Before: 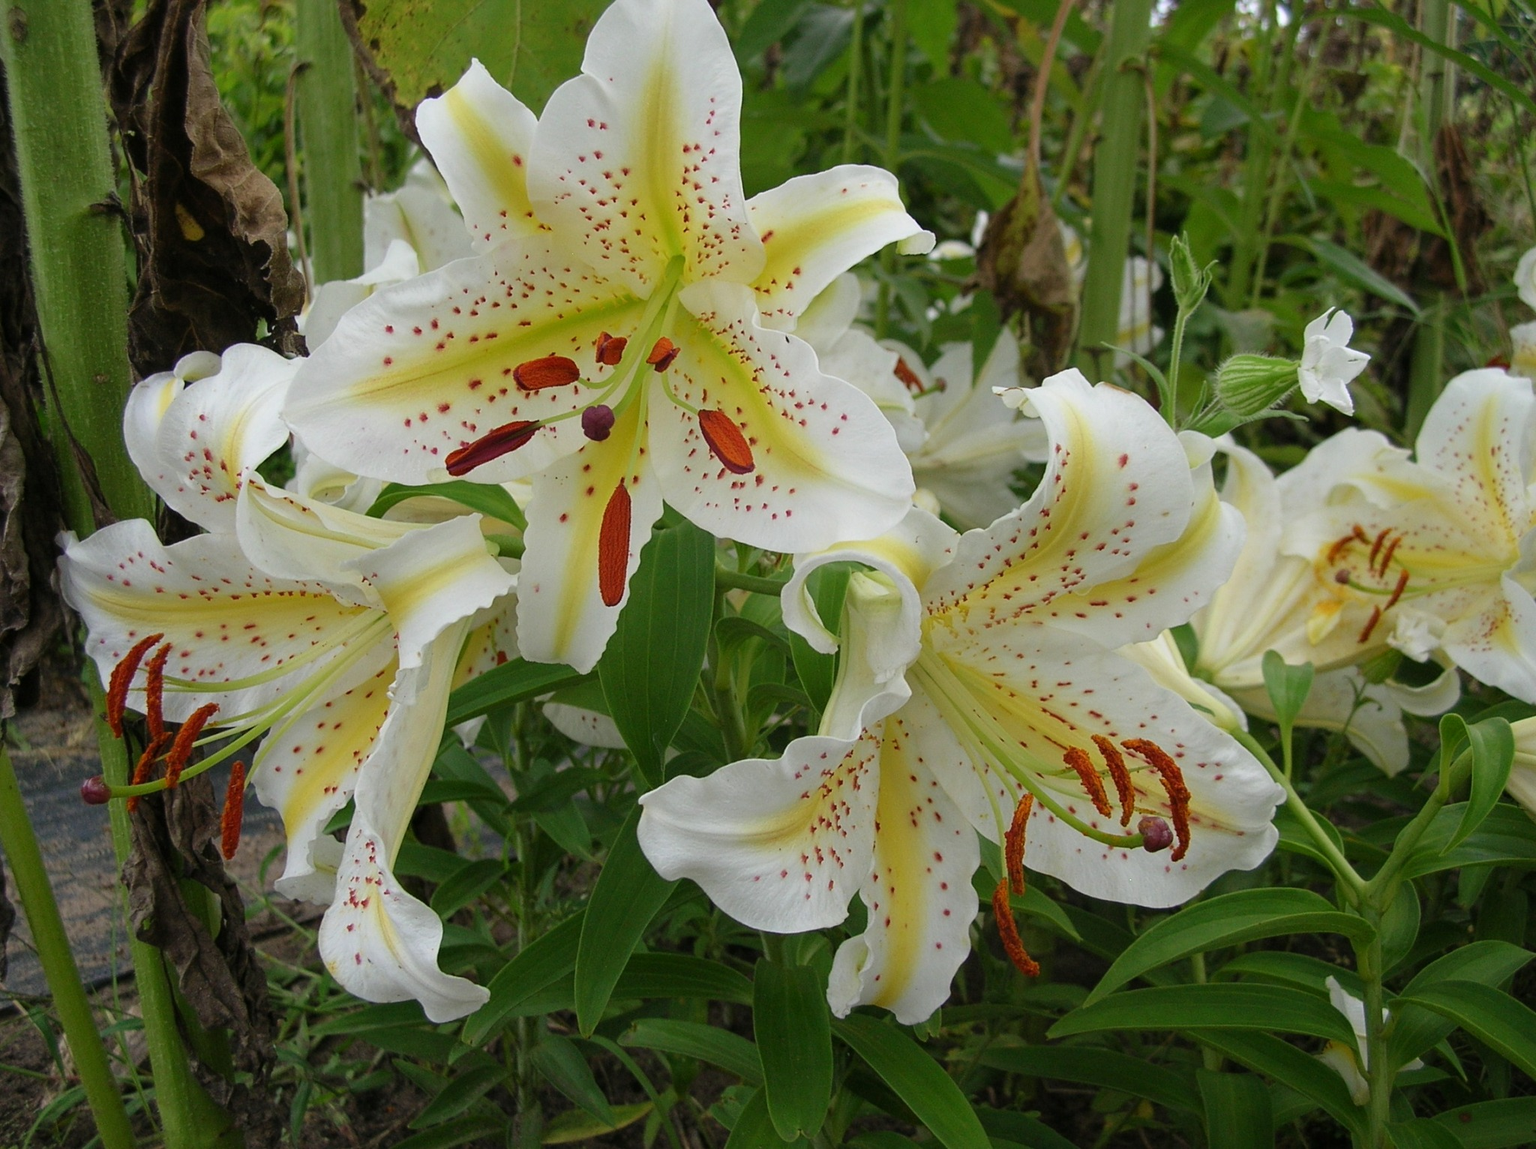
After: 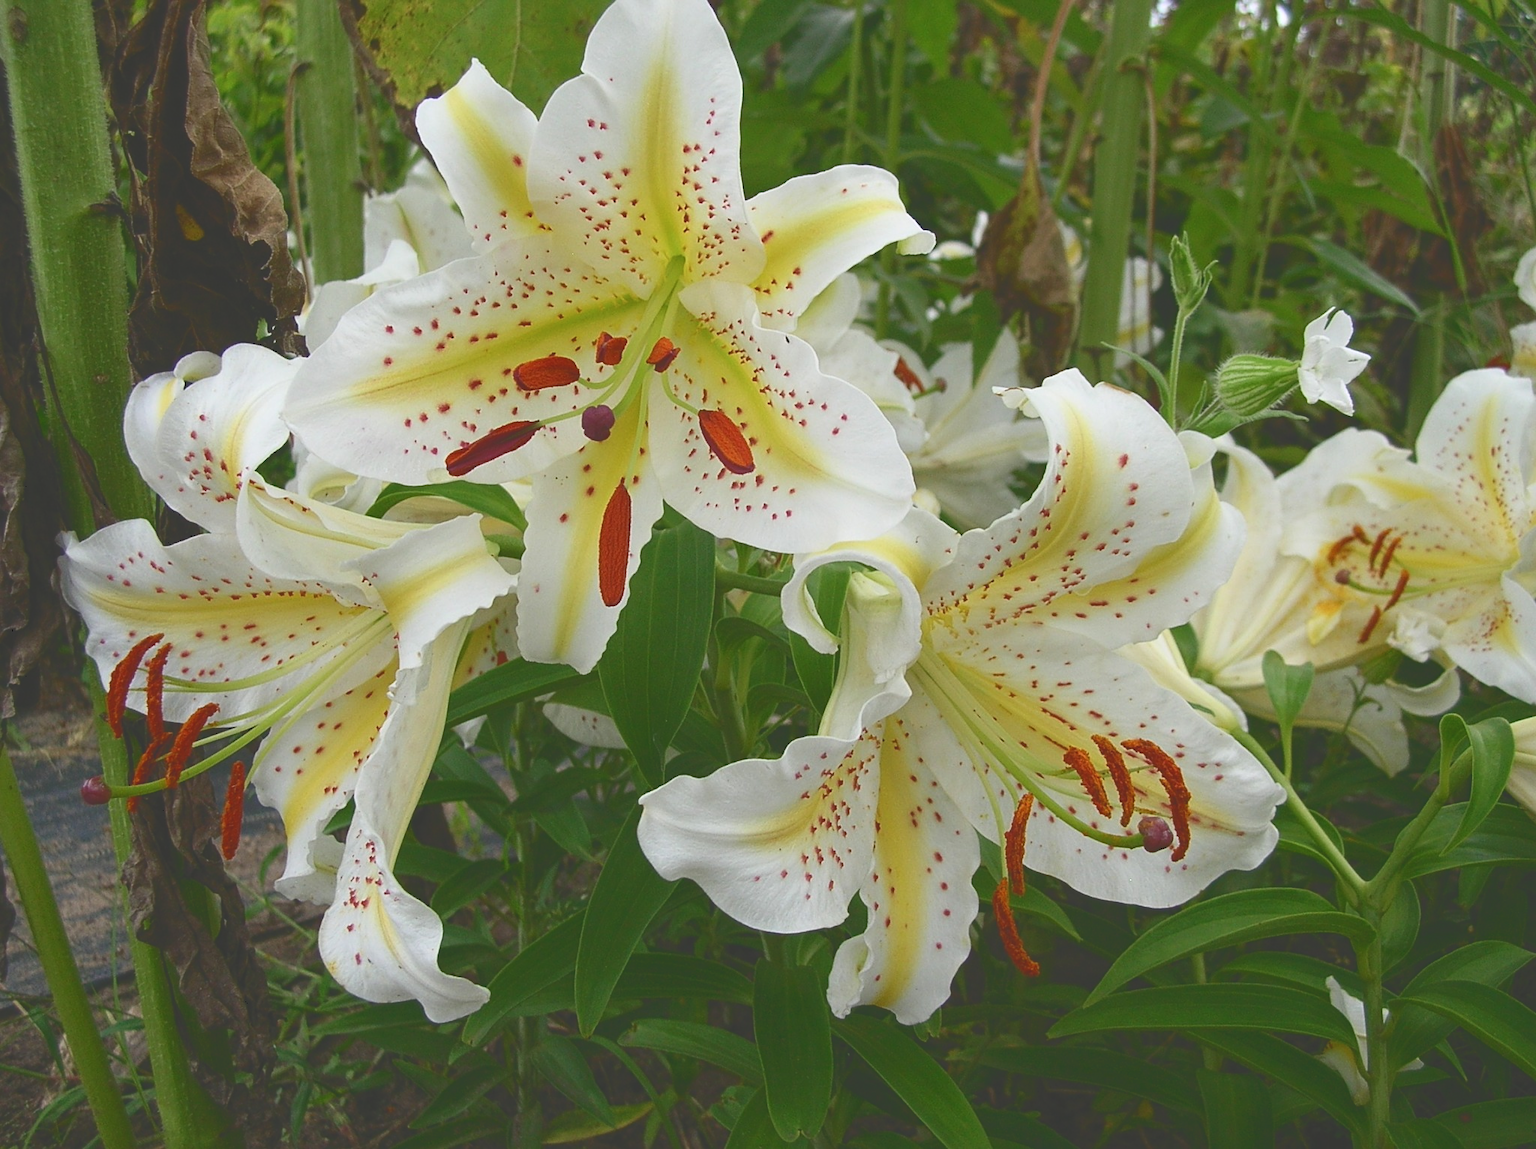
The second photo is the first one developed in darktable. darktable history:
tone curve: curves: ch0 [(0, 0) (0.003, 0.224) (0.011, 0.229) (0.025, 0.234) (0.044, 0.242) (0.069, 0.249) (0.1, 0.256) (0.136, 0.265) (0.177, 0.285) (0.224, 0.304) (0.277, 0.337) (0.335, 0.385) (0.399, 0.435) (0.468, 0.507) (0.543, 0.59) (0.623, 0.674) (0.709, 0.763) (0.801, 0.852) (0.898, 0.931) (1, 1)], color space Lab, independent channels, preserve colors none
sharpen: amount 0.206
